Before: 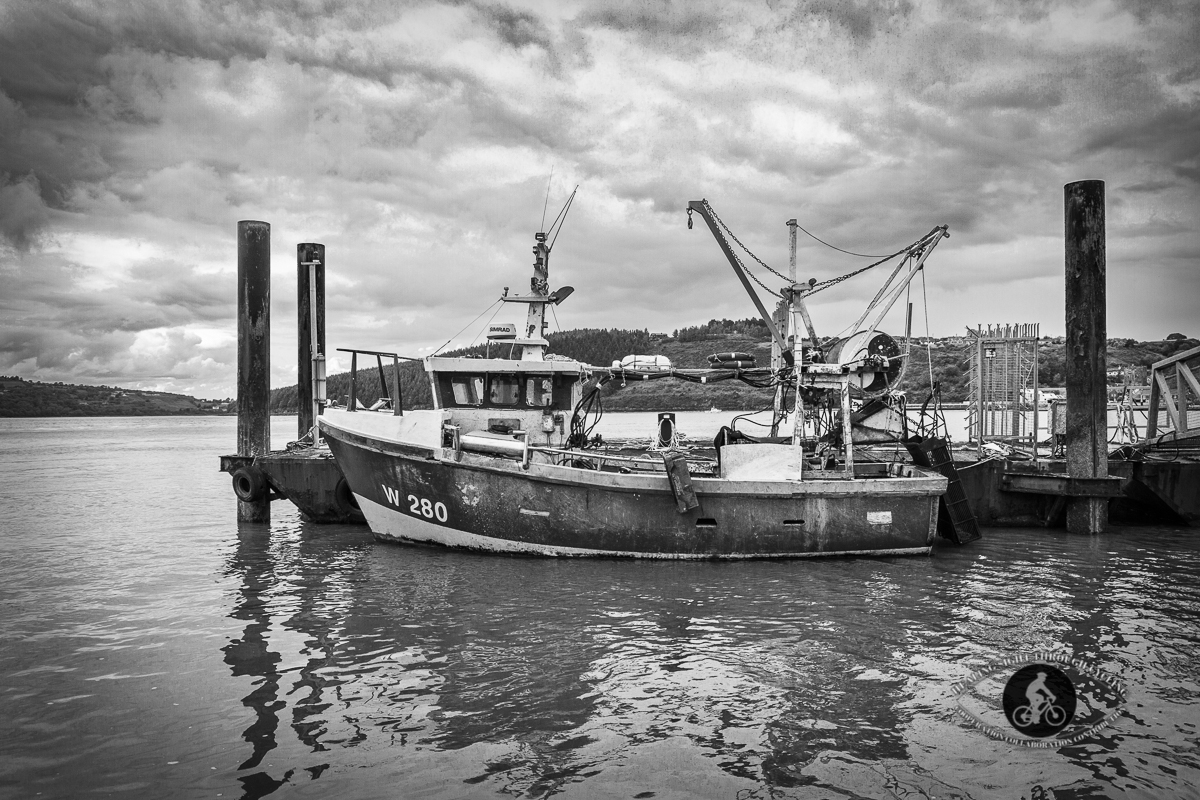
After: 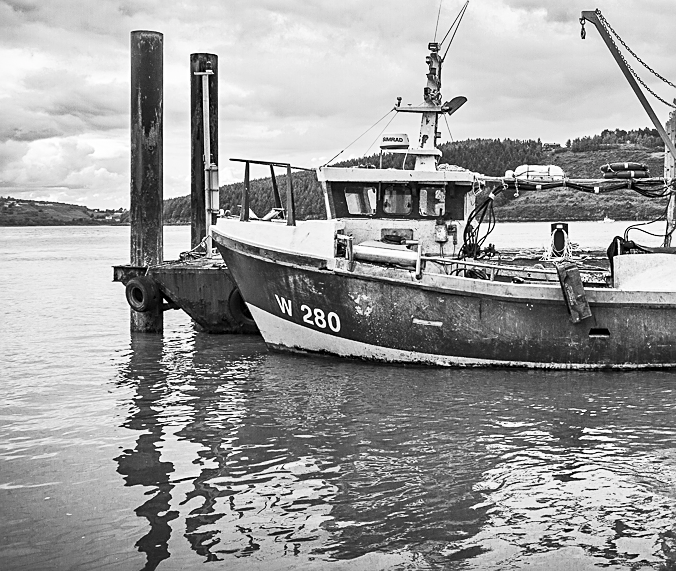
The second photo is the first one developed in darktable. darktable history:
crop: left 8.966%, top 23.852%, right 34.699%, bottom 4.703%
contrast brightness saturation: contrast 0.2, brightness 0.16, saturation 0.22
sharpen: on, module defaults
